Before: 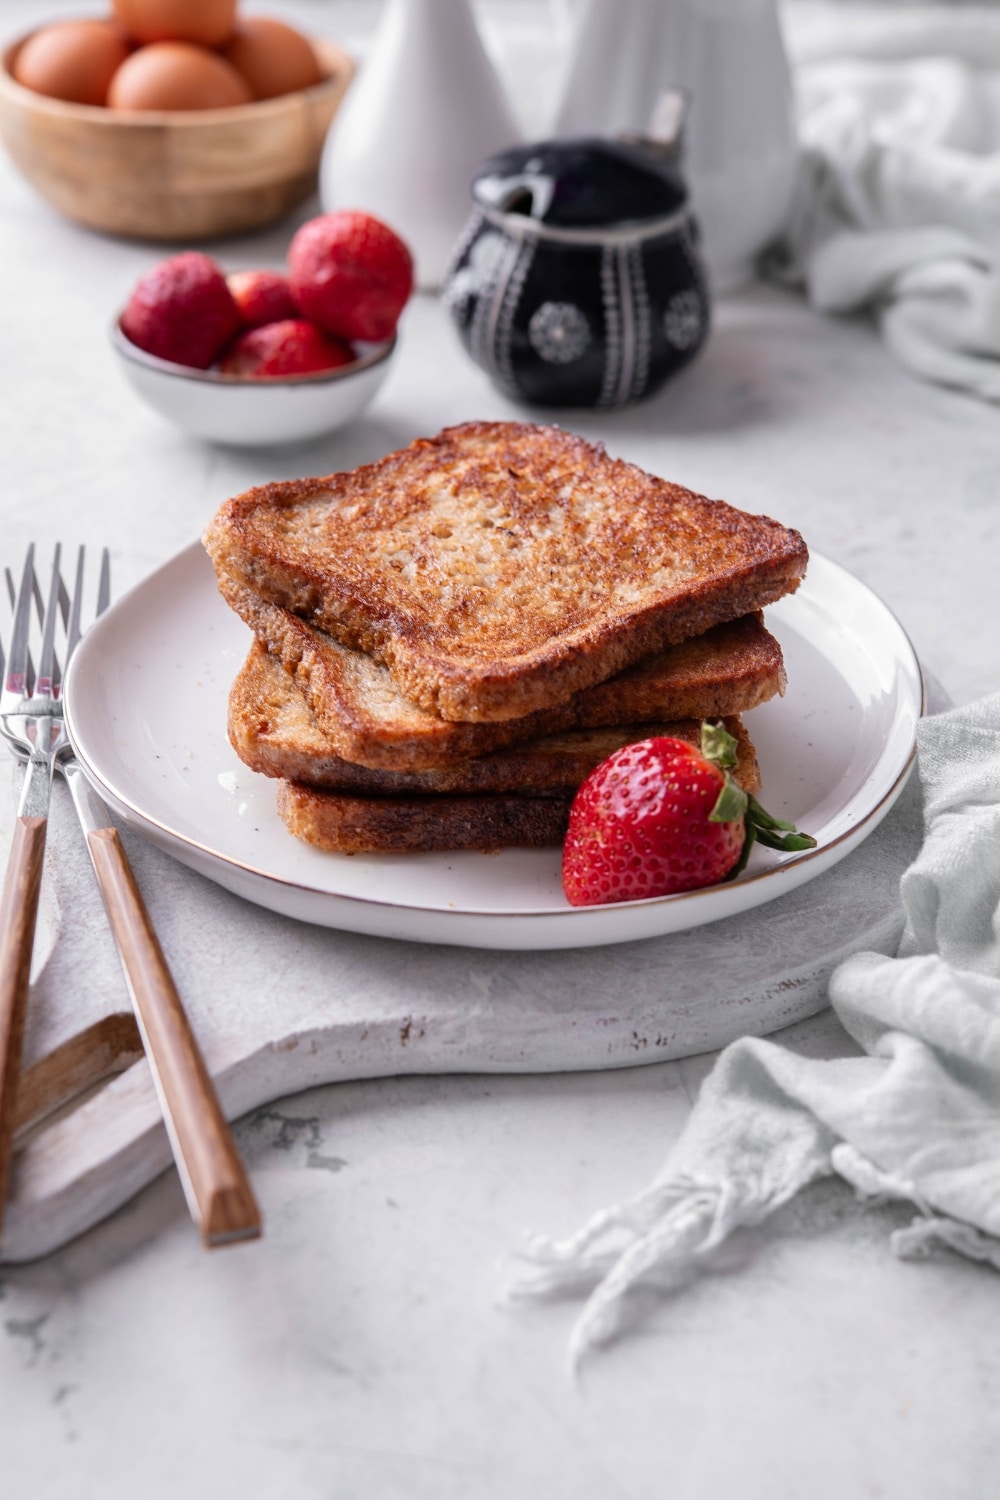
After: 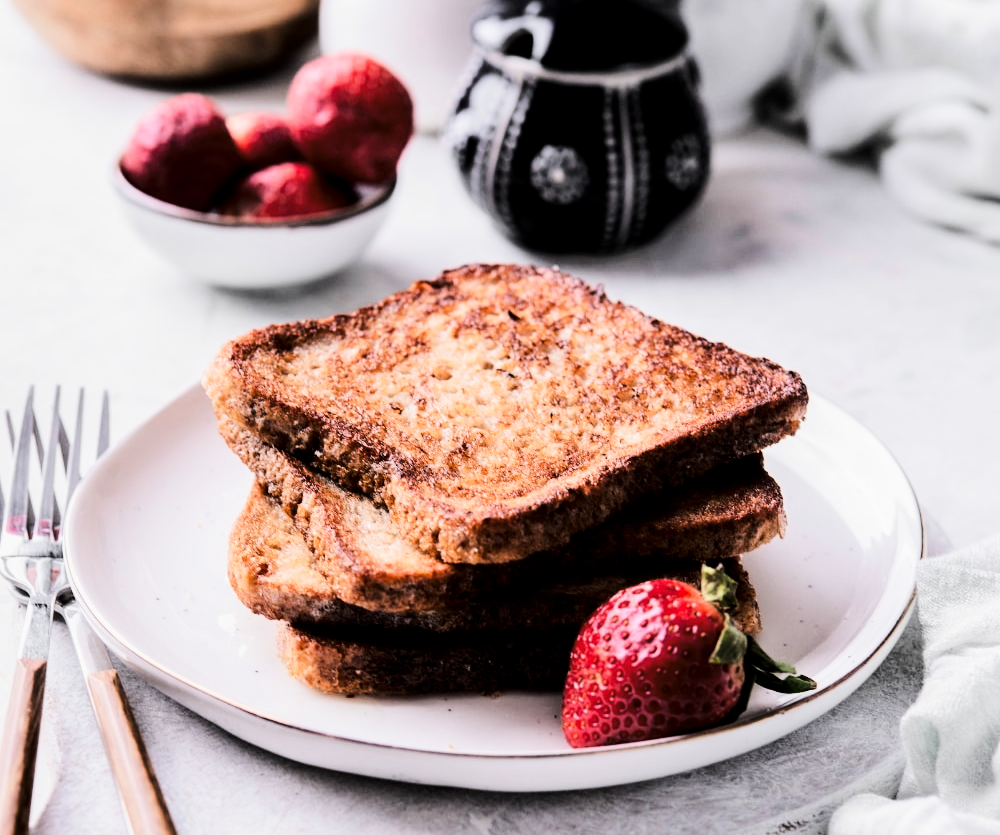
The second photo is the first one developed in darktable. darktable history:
filmic rgb: black relative exposure -7.65 EV, white relative exposure 4.56 EV, hardness 3.61, contrast 1.06
crop and rotate: top 10.536%, bottom 33.739%
tone equalizer: -8 EV -1.11 EV, -7 EV -1.02 EV, -6 EV -0.837 EV, -5 EV -0.598 EV, -3 EV 0.598 EV, -2 EV 0.879 EV, -1 EV 1.01 EV, +0 EV 1.05 EV, edges refinement/feathering 500, mask exposure compensation -1.57 EV, preserve details no
local contrast: highlights 103%, shadows 98%, detail 120%, midtone range 0.2
tone curve: curves: ch0 [(0, 0) (0.126, 0.061) (0.338, 0.285) (0.494, 0.518) (0.703, 0.762) (1, 1)]; ch1 [(0, 0) (0.364, 0.322) (0.443, 0.441) (0.5, 0.501) (0.55, 0.578) (1, 1)]; ch2 [(0, 0) (0.44, 0.424) (0.501, 0.499) (0.557, 0.564) (0.613, 0.682) (0.707, 0.746) (1, 1)], color space Lab, linked channels, preserve colors none
